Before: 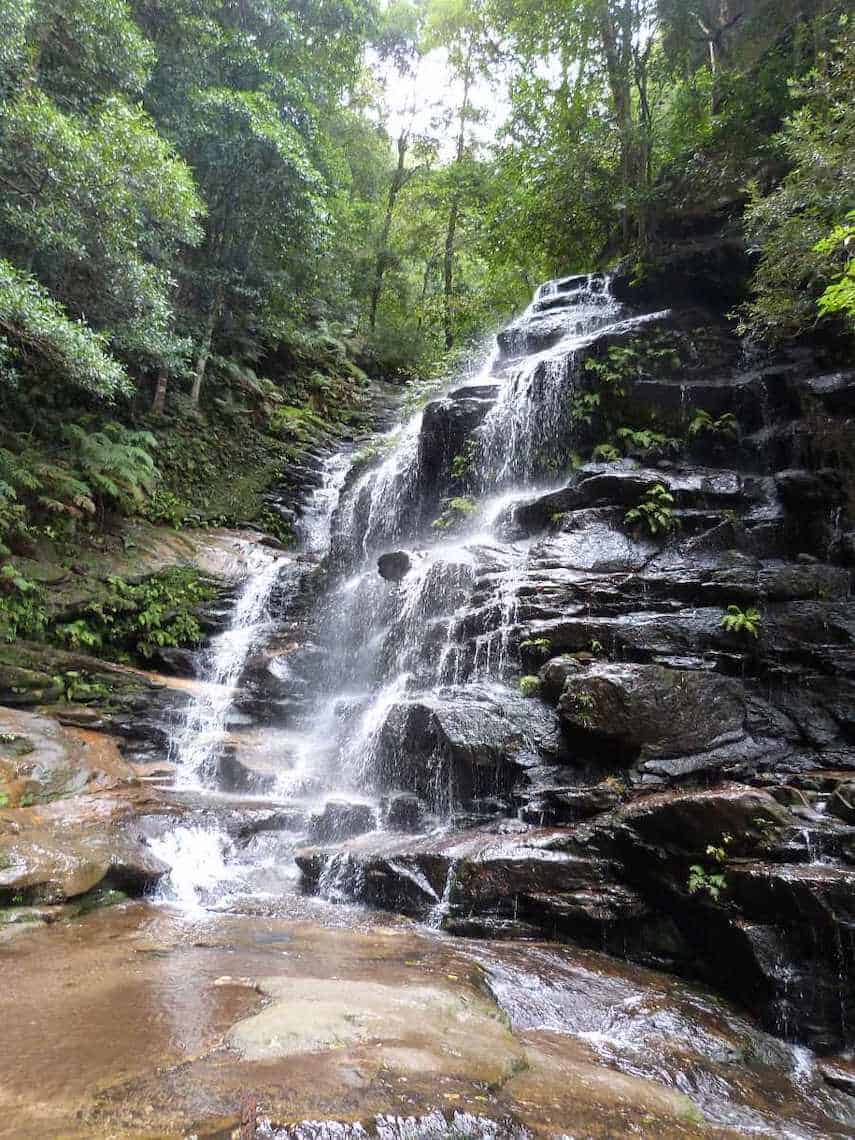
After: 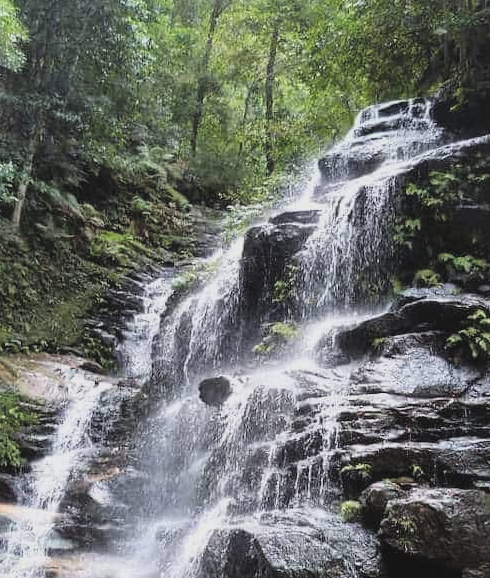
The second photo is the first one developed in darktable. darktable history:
exposure: black level correction -0.022, exposure -0.034 EV, compensate highlight preservation false
crop: left 20.969%, top 15.373%, right 21.656%, bottom 33.903%
filmic rgb: black relative exposure -11.88 EV, white relative exposure 5.45 EV, hardness 4.49, latitude 49.74%, contrast 1.141
